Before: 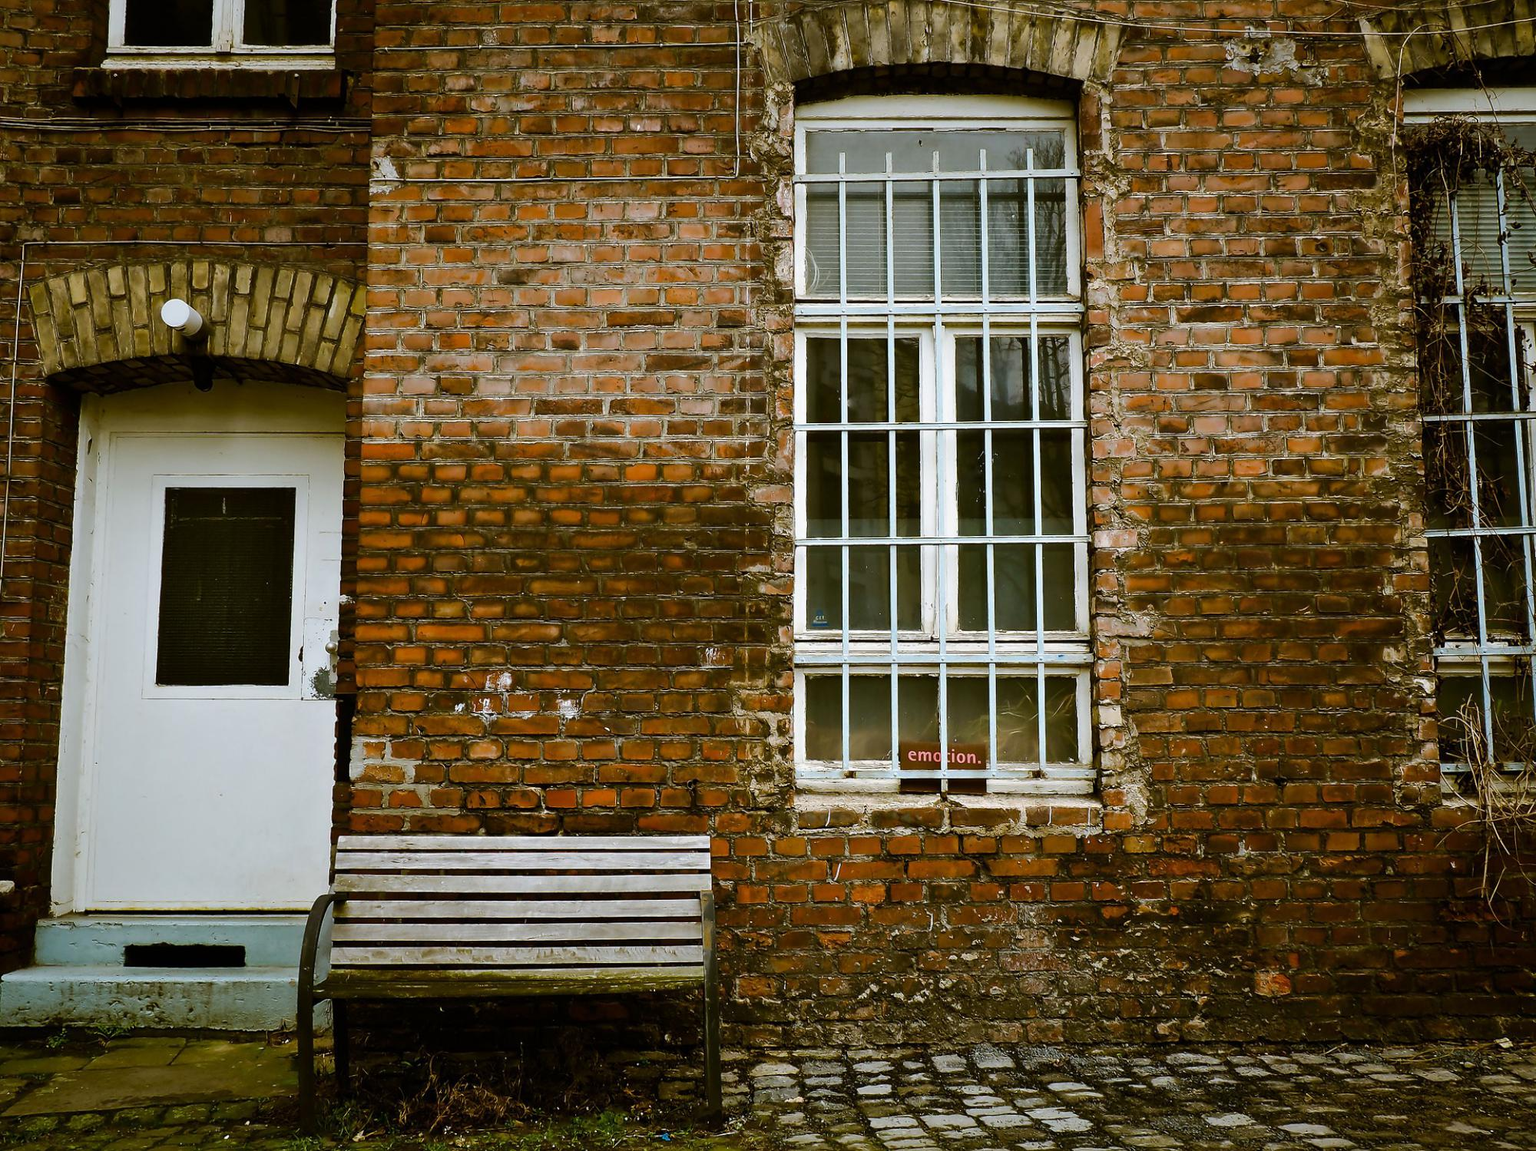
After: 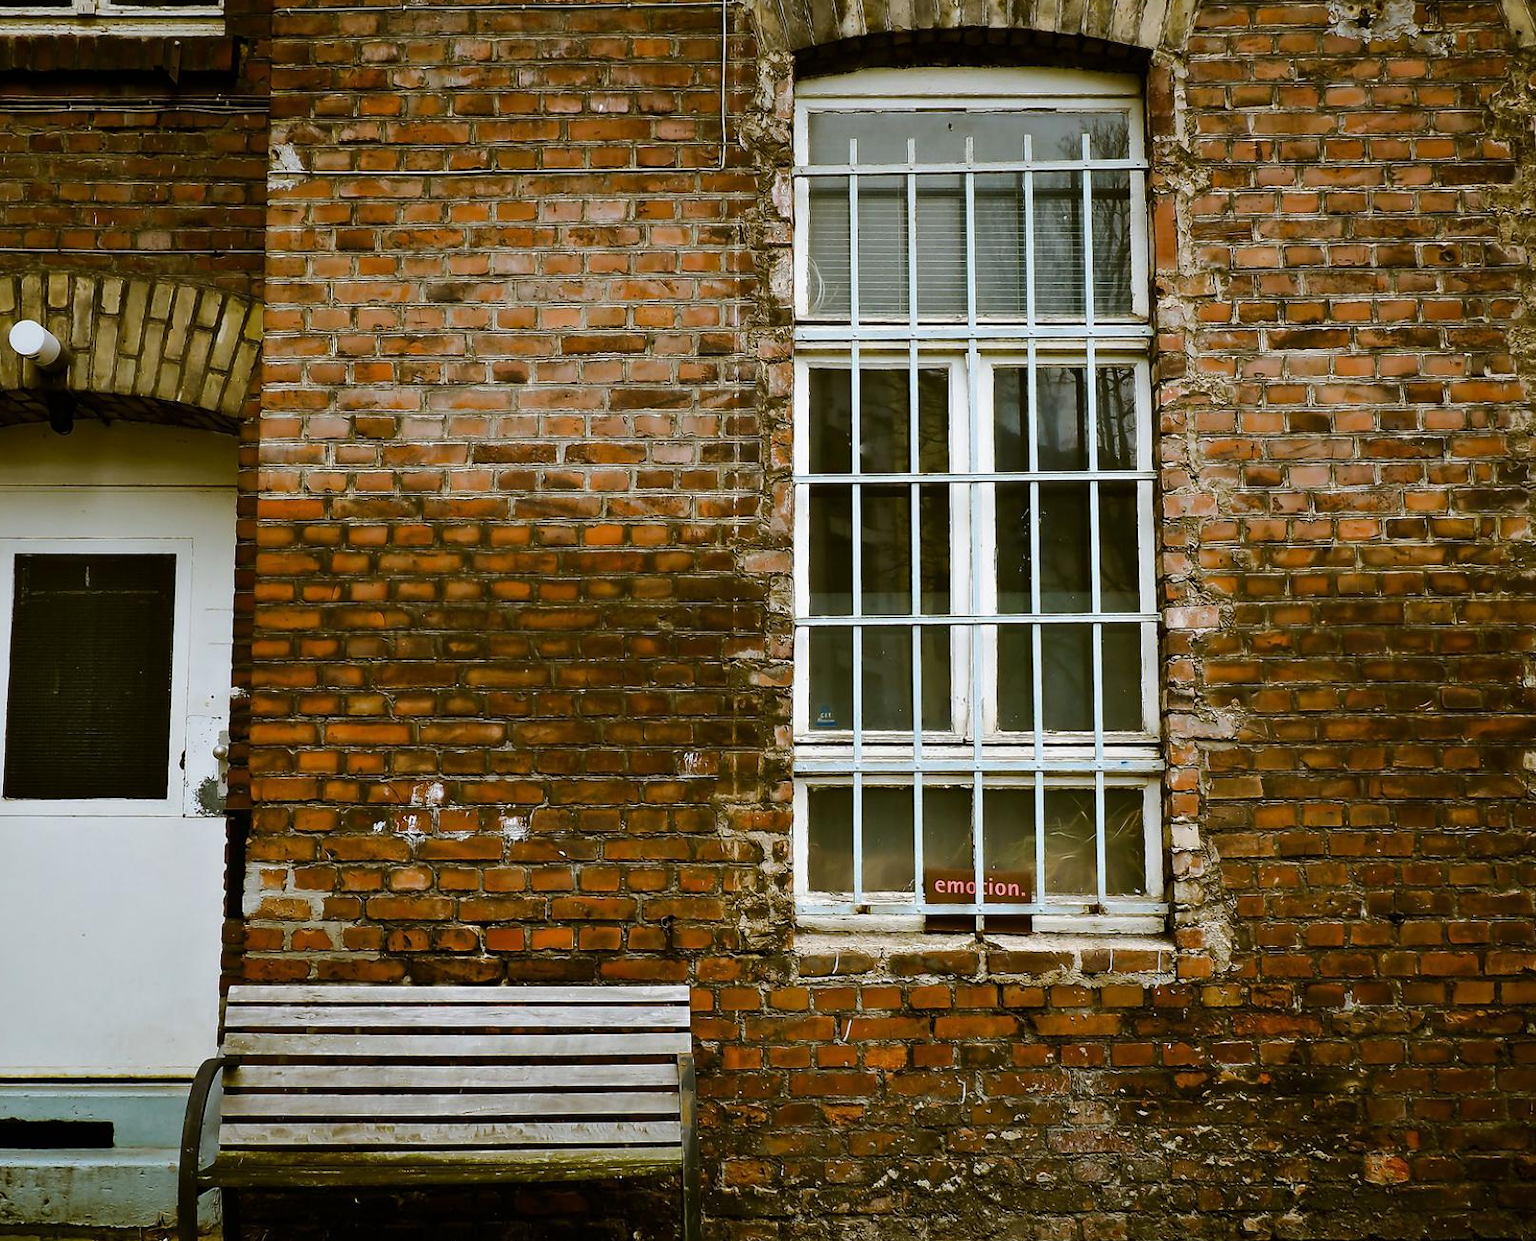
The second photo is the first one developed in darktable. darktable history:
crop: left 10.017%, top 3.544%, right 9.27%, bottom 9.359%
